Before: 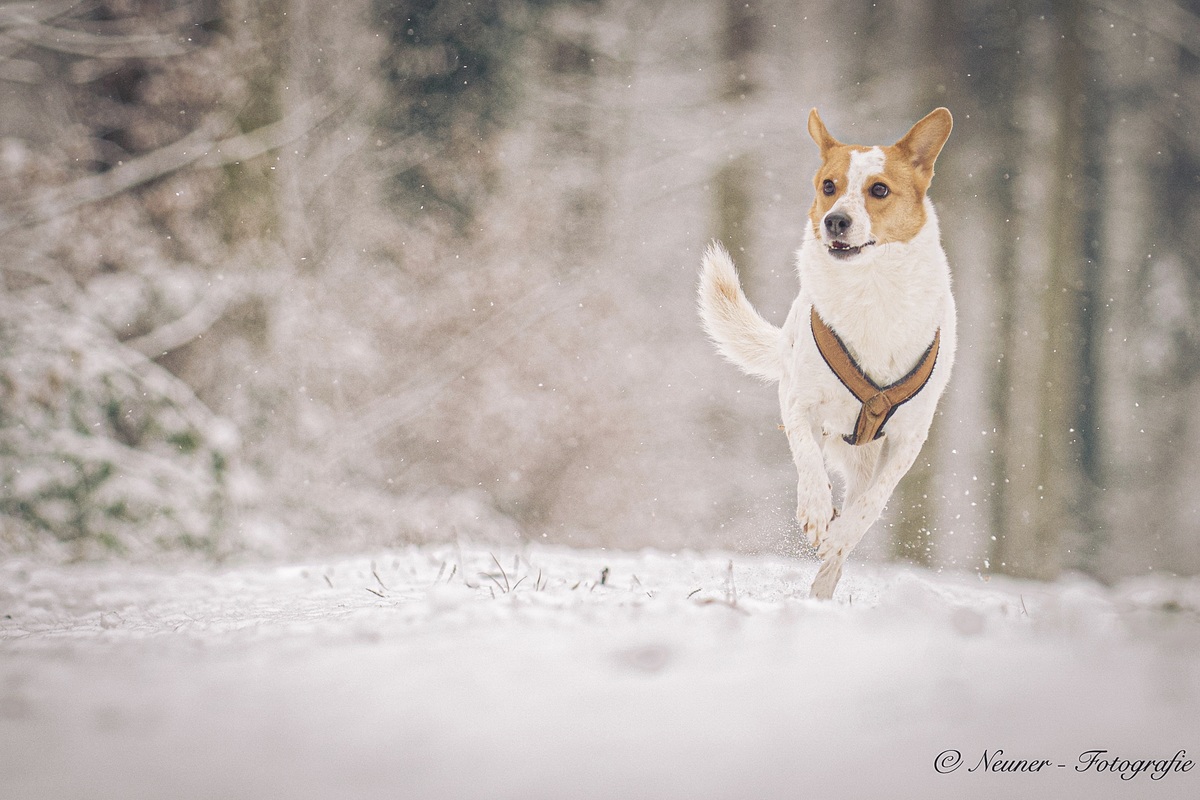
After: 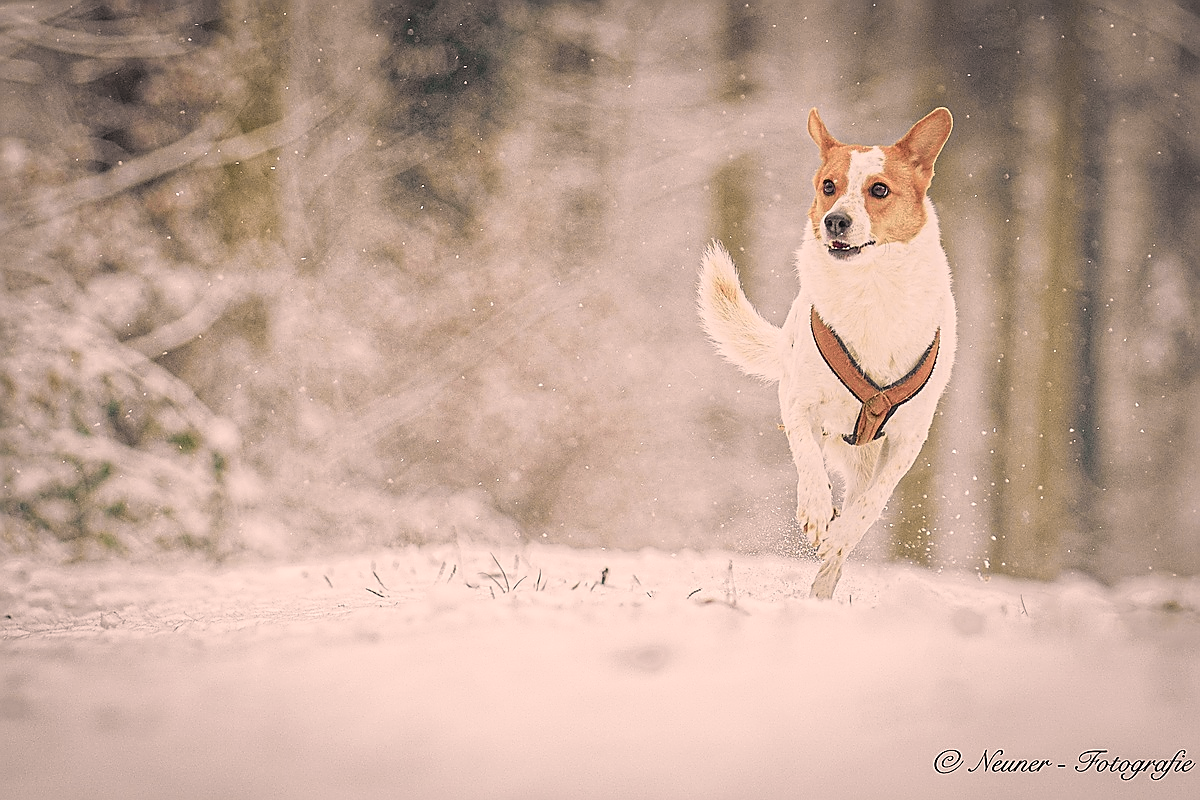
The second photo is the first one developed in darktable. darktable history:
tone curve: curves: ch0 [(0, 0) (0.058, 0.037) (0.214, 0.183) (0.304, 0.288) (0.561, 0.554) (0.687, 0.677) (0.768, 0.768) (0.858, 0.861) (0.987, 0.945)]; ch1 [(0, 0) (0.172, 0.123) (0.312, 0.296) (0.432, 0.448) (0.471, 0.469) (0.502, 0.5) (0.521, 0.505) (0.565, 0.569) (0.663, 0.663) (0.703, 0.721) (0.857, 0.917) (1, 1)]; ch2 [(0, 0) (0.411, 0.424) (0.485, 0.497) (0.502, 0.5) (0.517, 0.511) (0.556, 0.562) (0.626, 0.594) (0.709, 0.661) (1, 1)], color space Lab, independent channels, preserve colors none
sharpen: radius 1.4, amount 1.25, threshold 0.7
color correction: highlights a* 11.96, highlights b* 11.58
